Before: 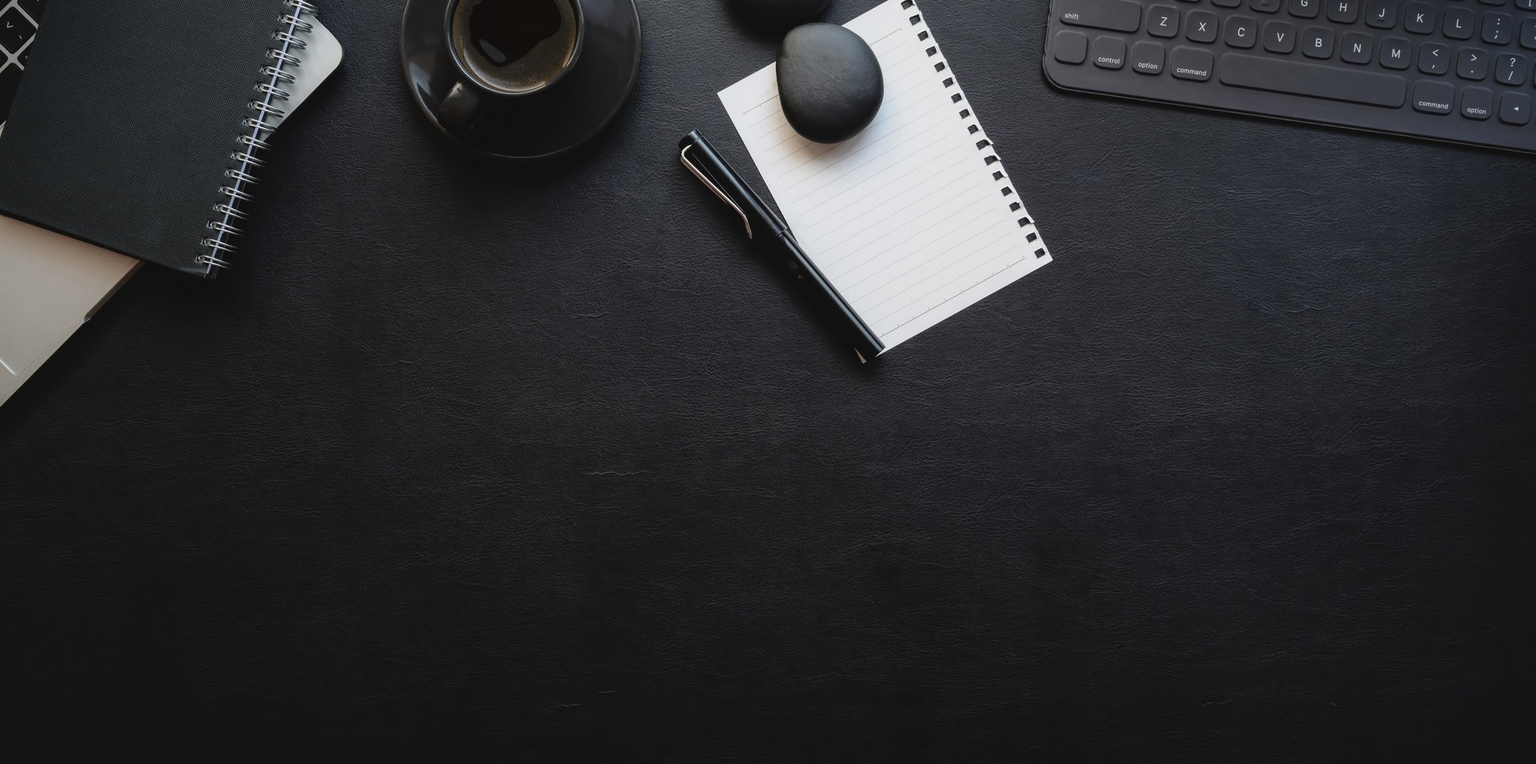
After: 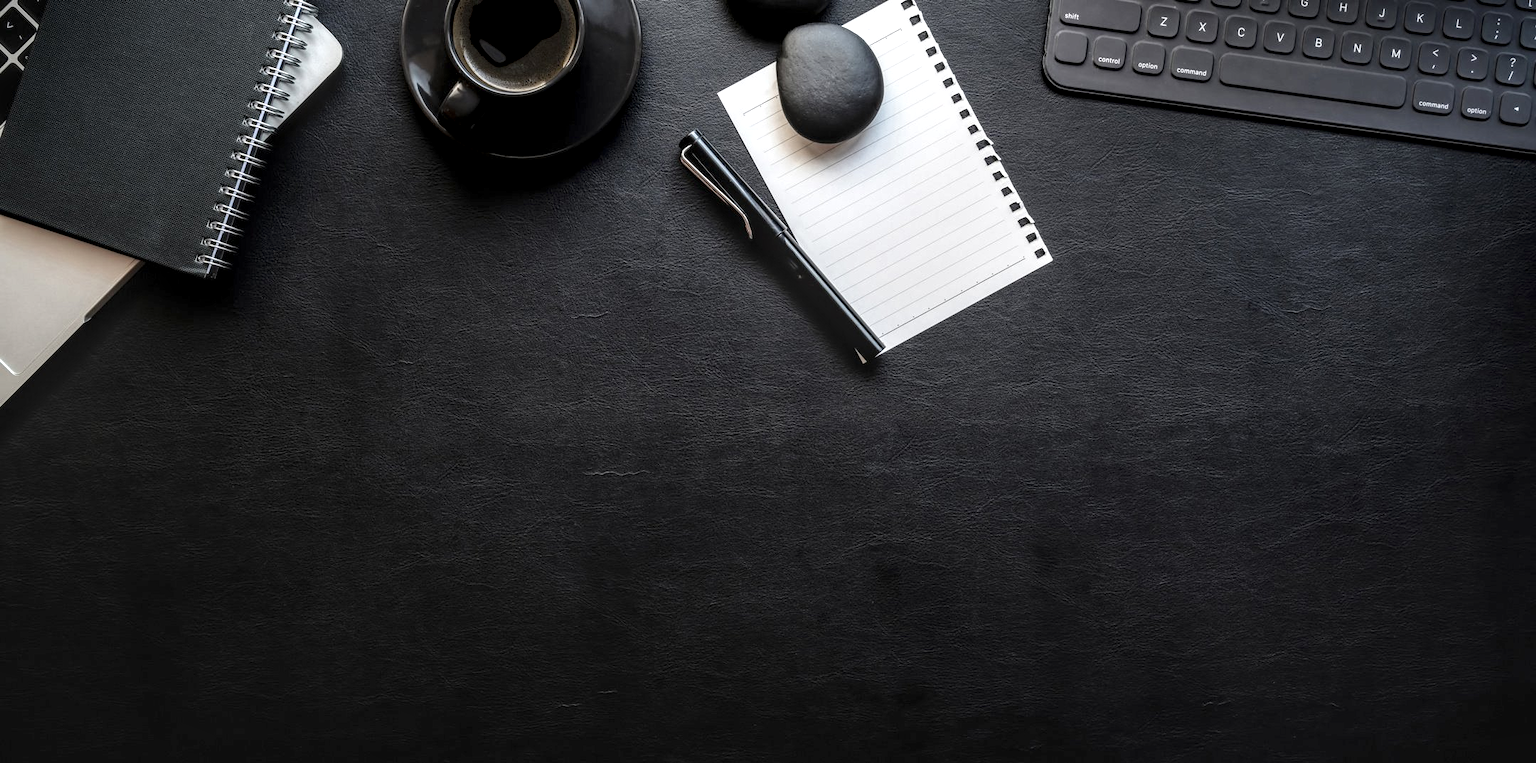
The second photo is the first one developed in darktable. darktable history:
local contrast: highlights 20%, detail 196%
